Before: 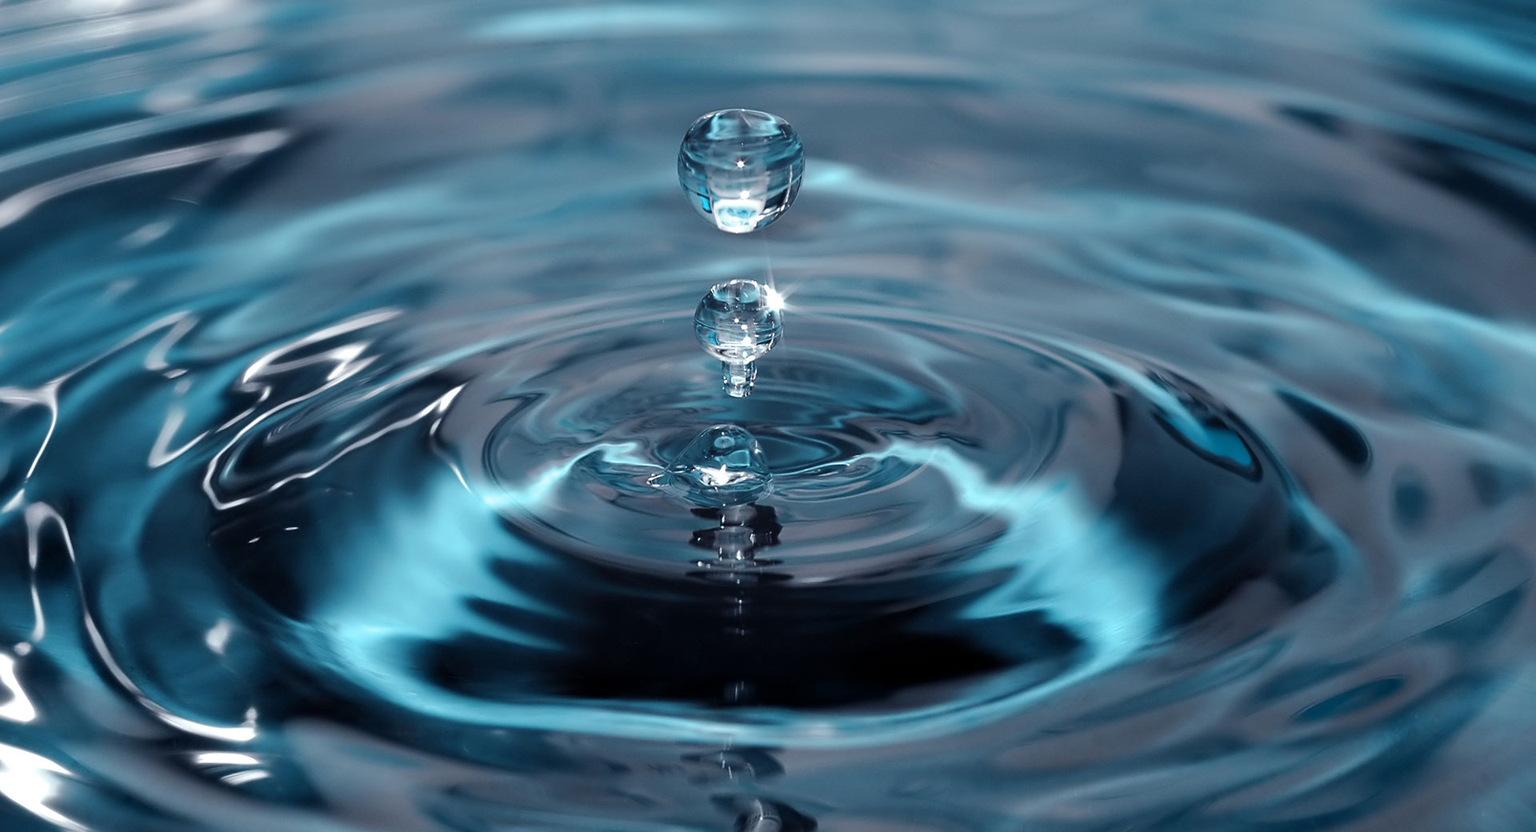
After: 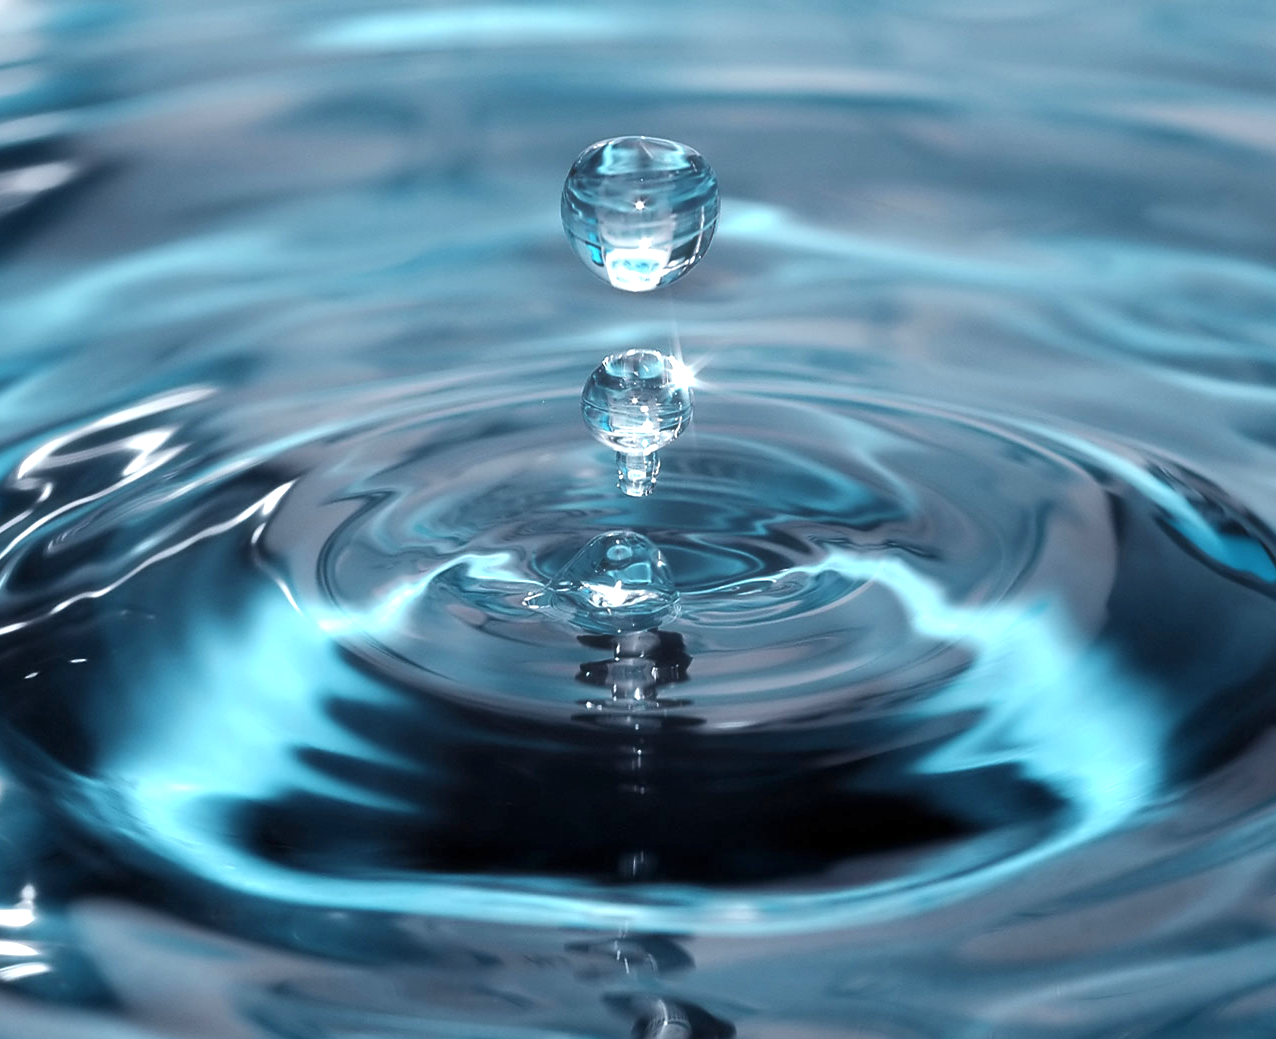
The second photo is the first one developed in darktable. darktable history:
crop and rotate: left 14.945%, right 18.581%
exposure: exposure 0.566 EV, compensate highlight preservation false
haze removal: strength -0.108, compatibility mode true, adaptive false
